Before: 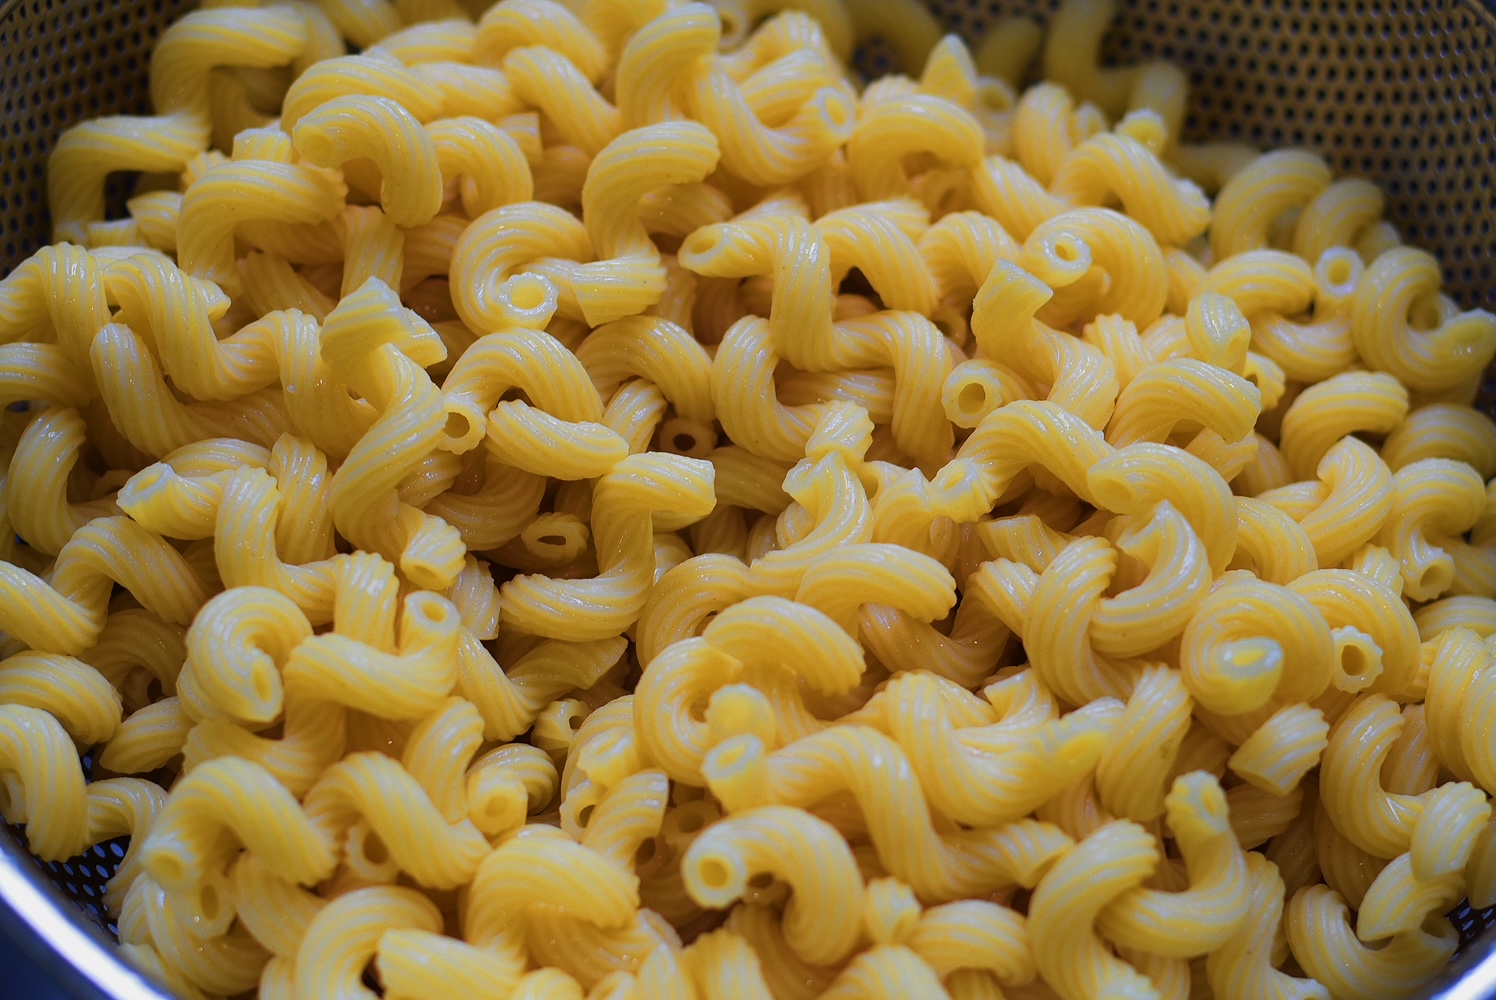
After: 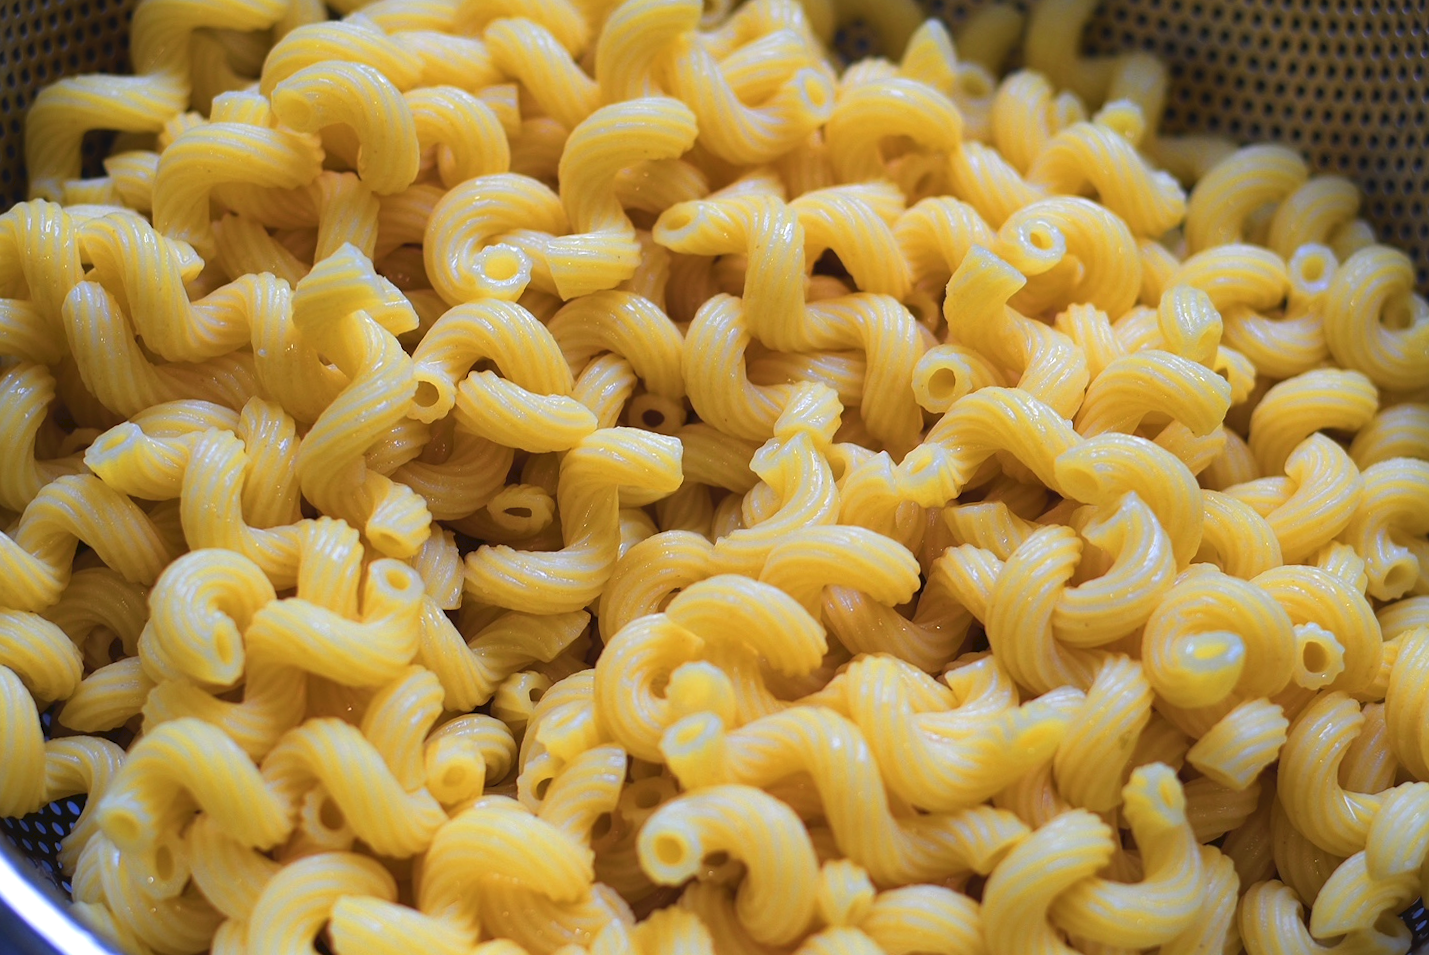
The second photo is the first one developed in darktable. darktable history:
crop and rotate: angle -1.8°
tone curve: curves: ch0 [(0, 0) (0.003, 0.051) (0.011, 0.054) (0.025, 0.056) (0.044, 0.07) (0.069, 0.092) (0.1, 0.119) (0.136, 0.149) (0.177, 0.189) (0.224, 0.231) (0.277, 0.278) (0.335, 0.329) (0.399, 0.386) (0.468, 0.454) (0.543, 0.524) (0.623, 0.603) (0.709, 0.687) (0.801, 0.776) (0.898, 0.878) (1, 1)], preserve colors none
exposure: black level correction 0.001, exposure 0.499 EV, compensate highlight preservation false
